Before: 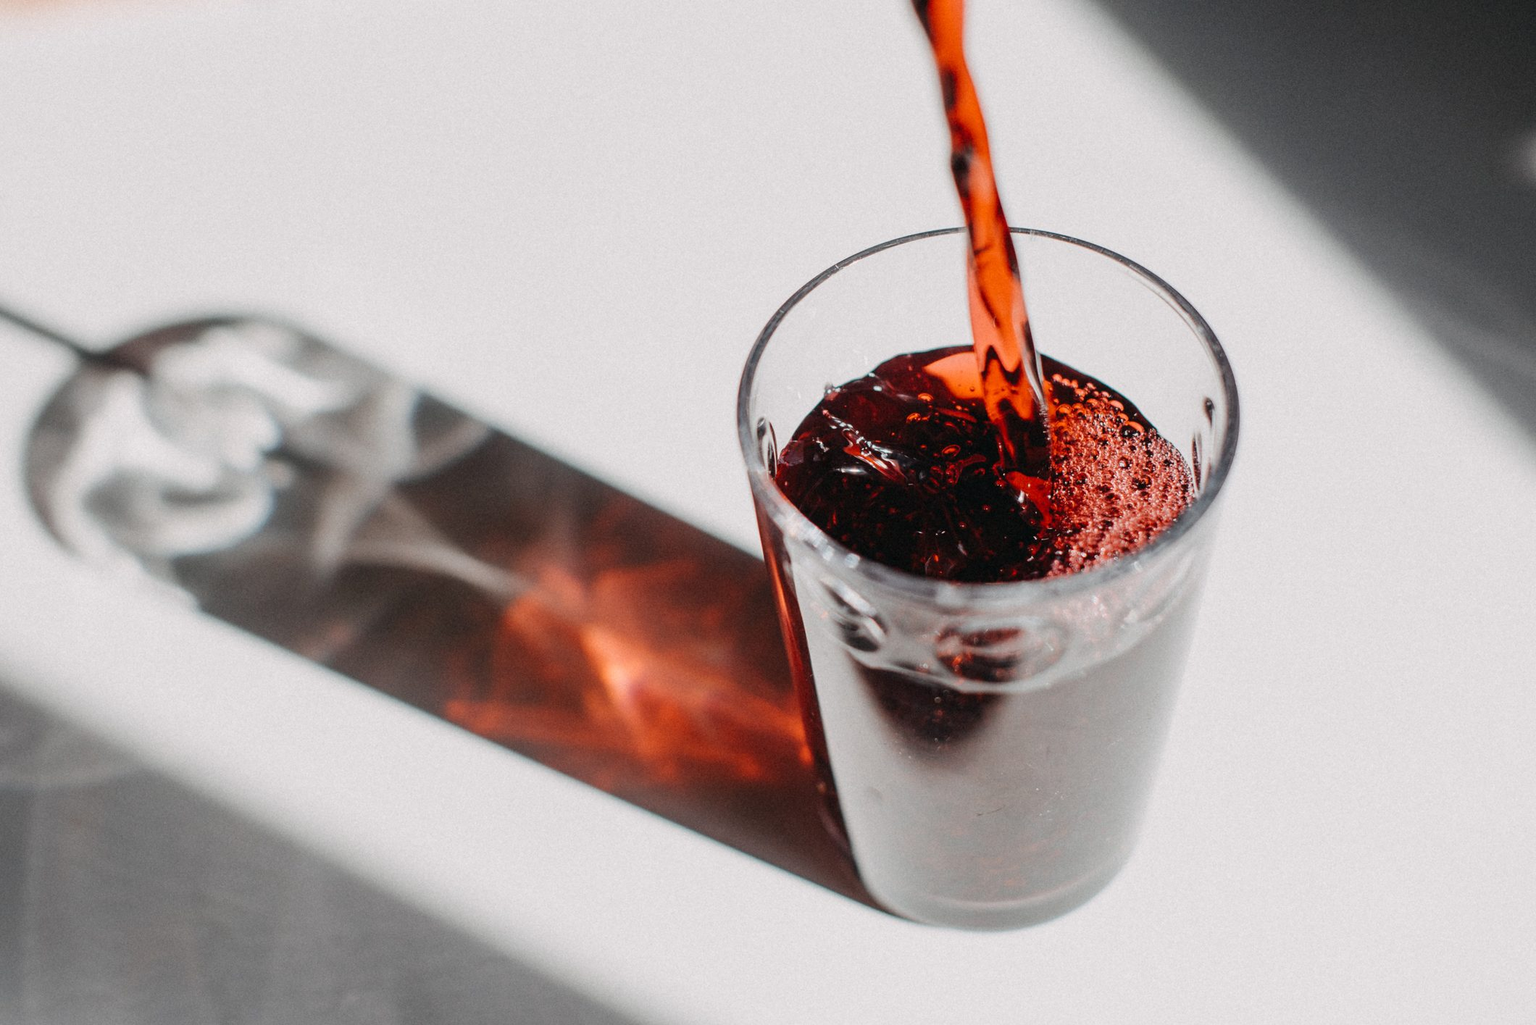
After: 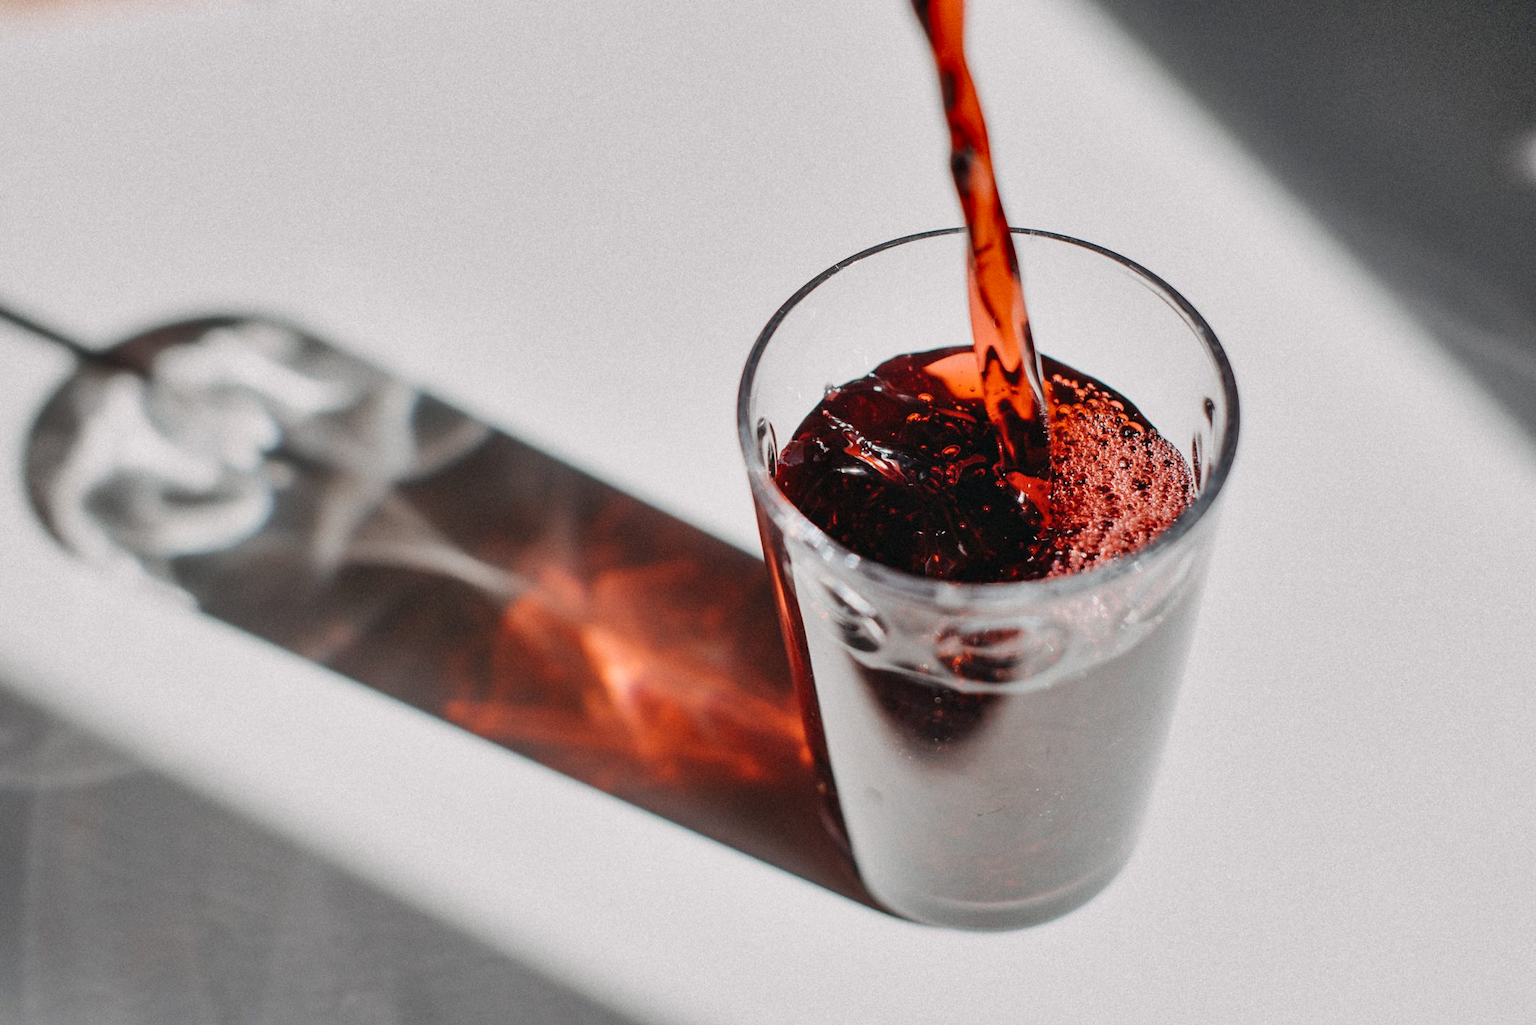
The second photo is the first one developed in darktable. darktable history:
contrast brightness saturation: contrast 0.054
shadows and highlights: shadows 60.71, soften with gaussian
